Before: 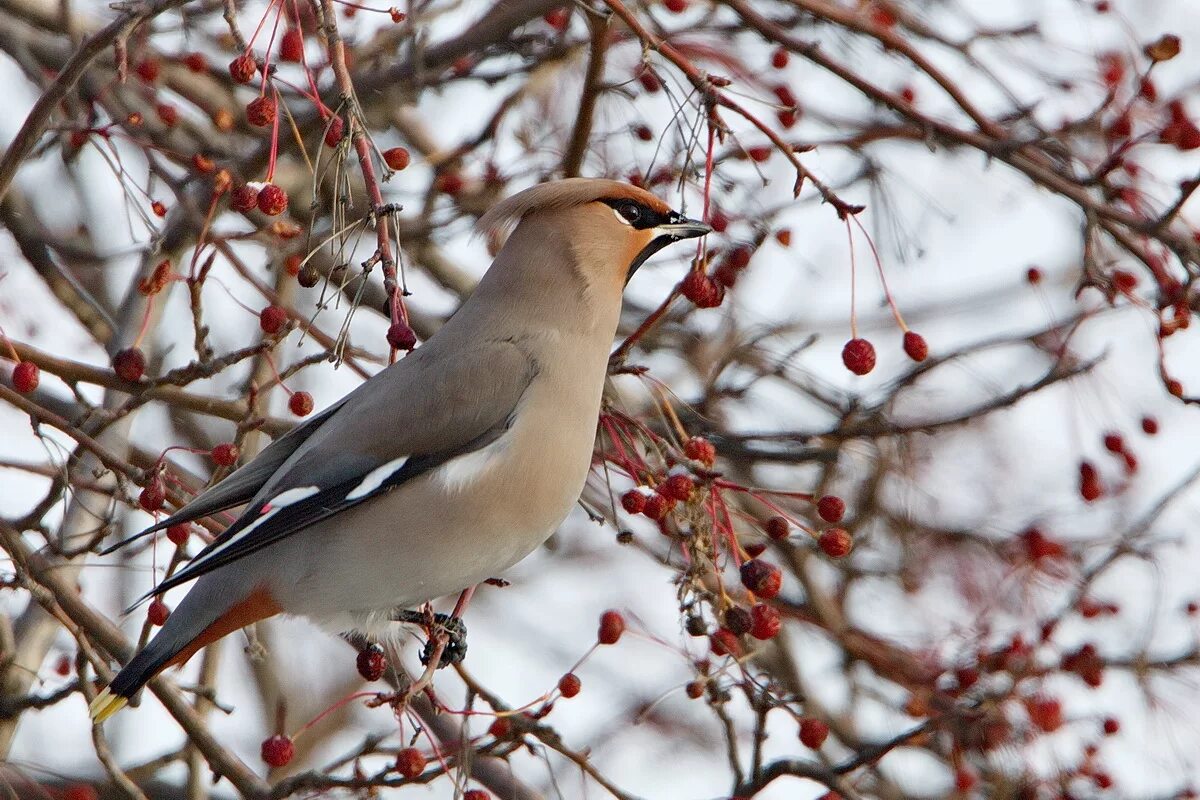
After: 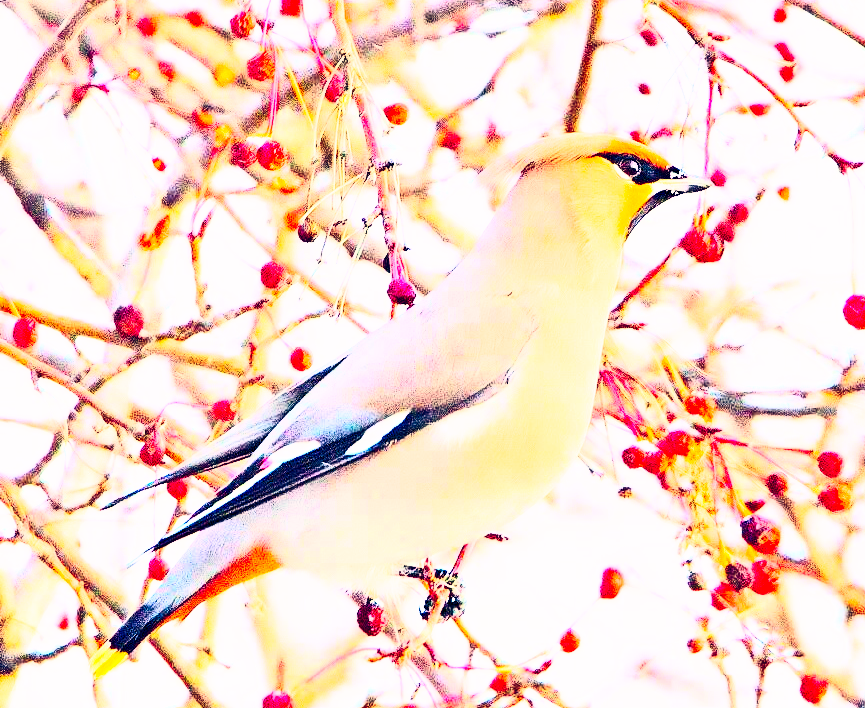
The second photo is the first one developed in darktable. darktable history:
exposure: black level correction 0, exposure 0.701 EV, compensate highlight preservation false
contrast brightness saturation: contrast 0.201, brightness -0.111, saturation 0.103
color correction: highlights a* 3.46, highlights b* 1.79, saturation 1.24
crop: top 5.748%, right 27.867%, bottom 5.691%
base curve: curves: ch0 [(0, 0) (0.008, 0.007) (0.022, 0.029) (0.048, 0.089) (0.092, 0.197) (0.191, 0.399) (0.275, 0.534) (0.357, 0.65) (0.477, 0.78) (0.542, 0.833) (0.799, 0.973) (1, 1)], preserve colors none
color balance rgb: shadows lift › hue 87.66°, global offset › chroma 0.138%, global offset › hue 254.23°, linear chroma grading › global chroma 14.345%, perceptual saturation grading › global saturation 28.336%, perceptual saturation grading › mid-tones 12.539%, perceptual saturation grading › shadows 10.287%, perceptual brilliance grading › mid-tones 11.065%, perceptual brilliance grading › shadows 15.082%, global vibrance 20%
tone curve: curves: ch0 [(0, 0) (0.417, 0.851) (1, 1)], color space Lab, independent channels, preserve colors none
